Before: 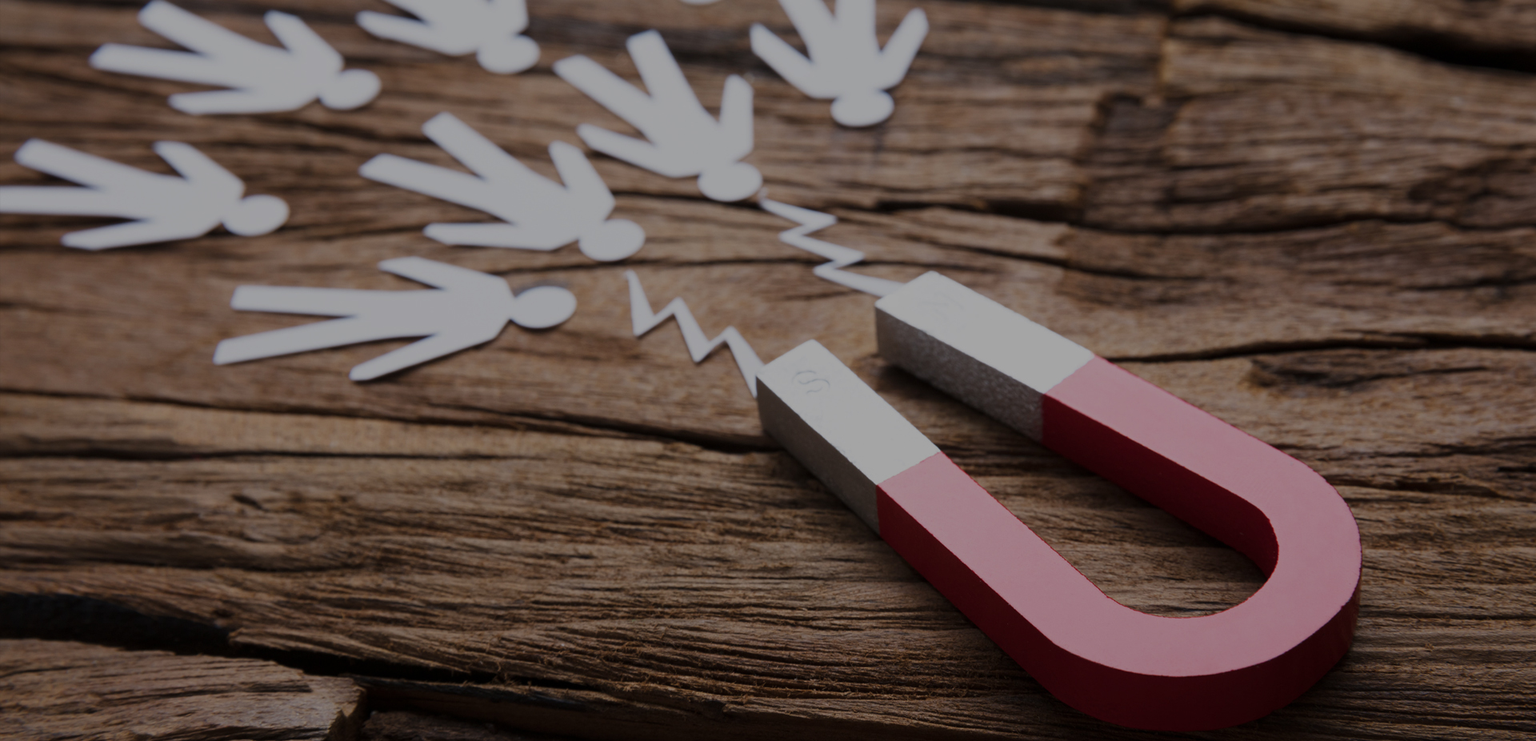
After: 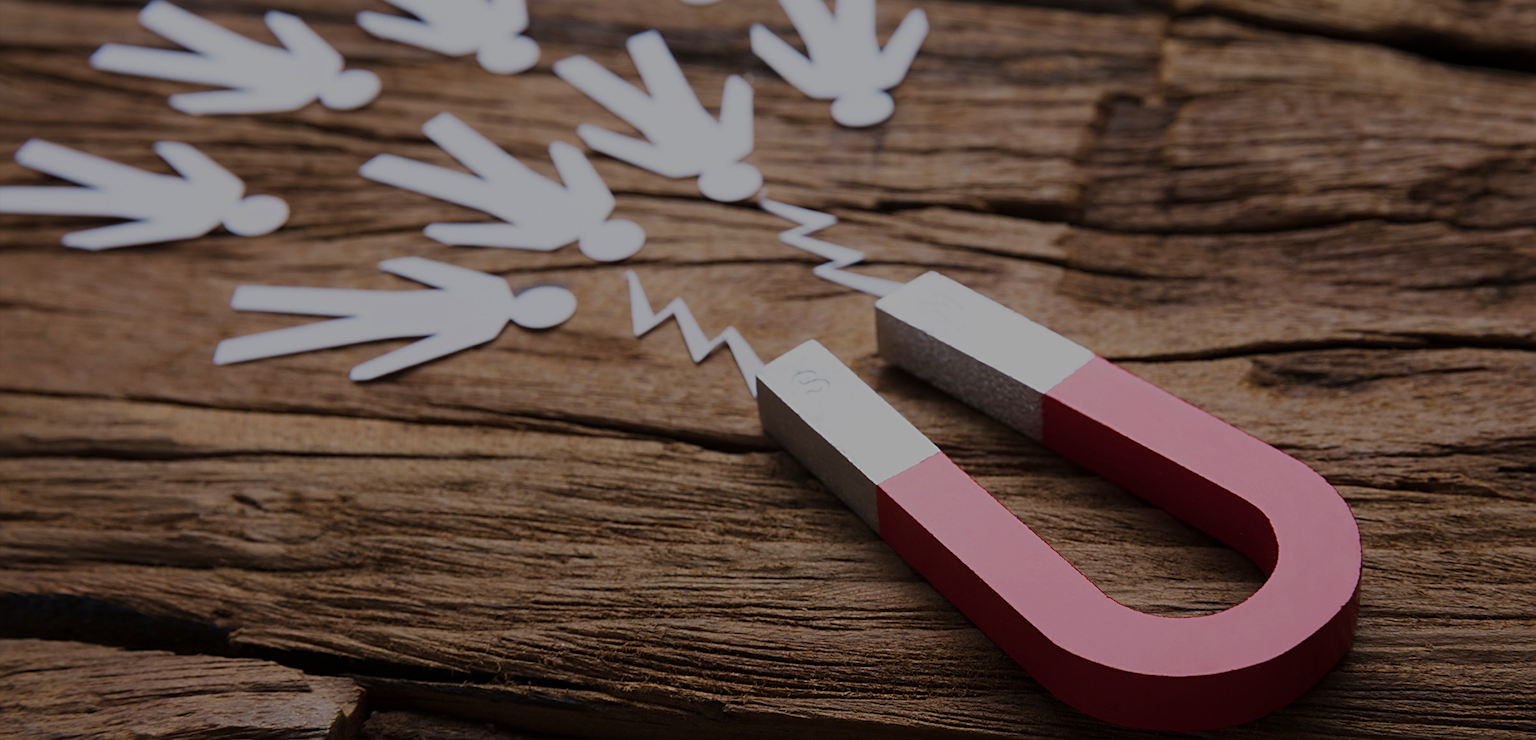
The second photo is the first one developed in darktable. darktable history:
white balance: emerald 1
velvia: on, module defaults
sharpen: on, module defaults
